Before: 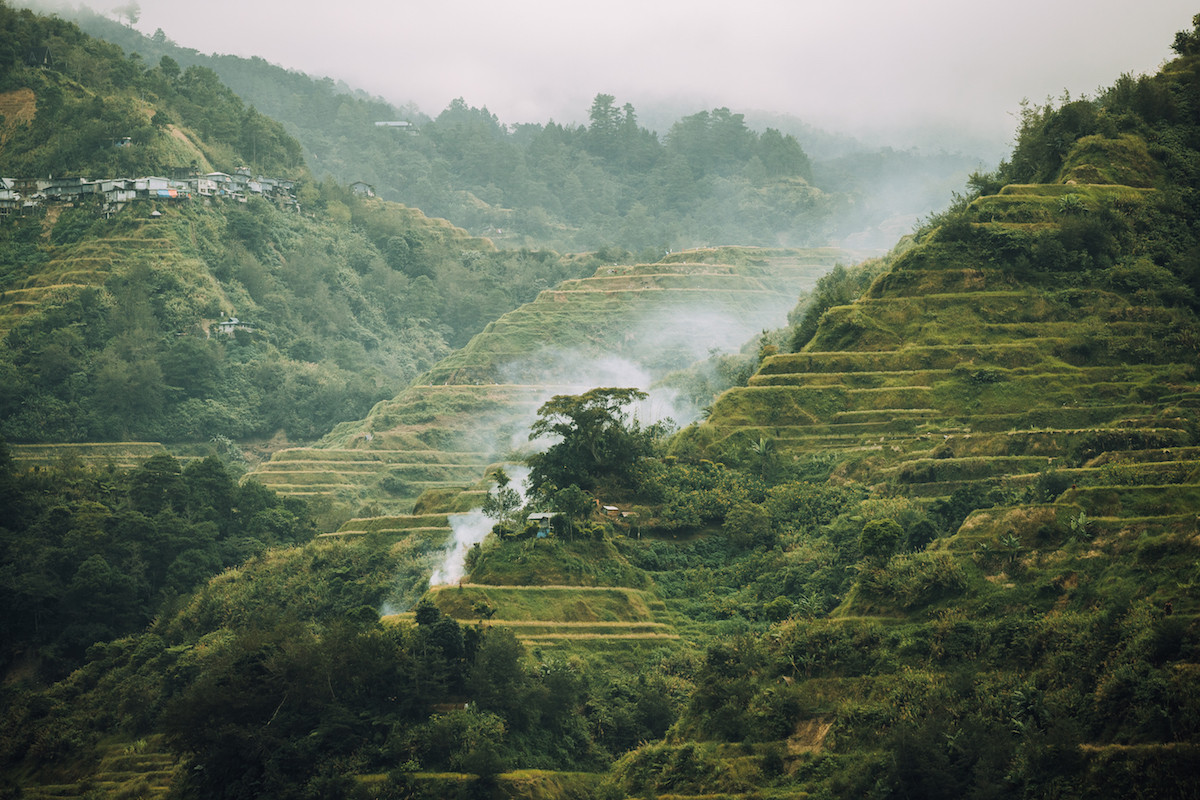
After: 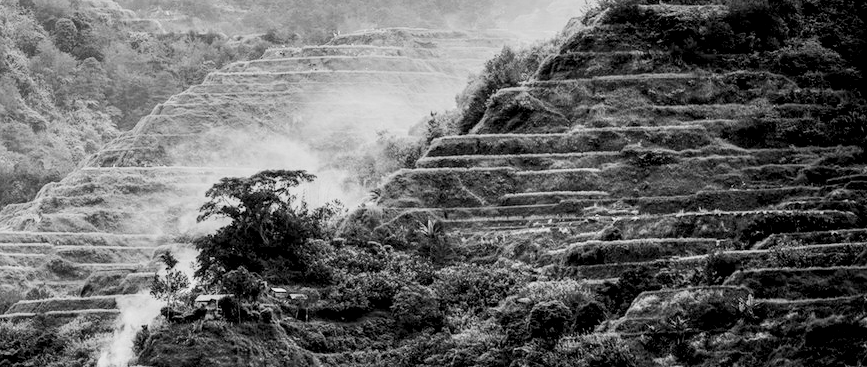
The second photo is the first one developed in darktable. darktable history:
filmic rgb: black relative exposure -5.13 EV, white relative exposure 3.5 EV, threshold 5.96 EV, hardness 3.18, contrast 1.39, highlights saturation mix -48.88%, add noise in highlights 0.001, preserve chrominance max RGB, color science v3 (2019), use custom middle-gray values true, contrast in highlights soft, enable highlight reconstruction true
crop and rotate: left 27.726%, top 27.274%, bottom 26.757%
color balance rgb: shadows fall-off 299.255%, white fulcrum 2 EV, highlights fall-off 298.68%, perceptual saturation grading › global saturation 36.619%, mask middle-gray fulcrum 99.924%, global vibrance 15.121%, contrast gray fulcrum 38.39%
tone equalizer: -8 EV -0.001 EV, -7 EV 0.004 EV, -6 EV -0.026 EV, -5 EV 0.01 EV, -4 EV -0.025 EV, -3 EV 0.014 EV, -2 EV -0.06 EV, -1 EV -0.297 EV, +0 EV -0.569 EV, edges refinement/feathering 500, mask exposure compensation -1.57 EV, preserve details no
local contrast: detail 160%
exposure: compensate exposure bias true, compensate highlight preservation false
